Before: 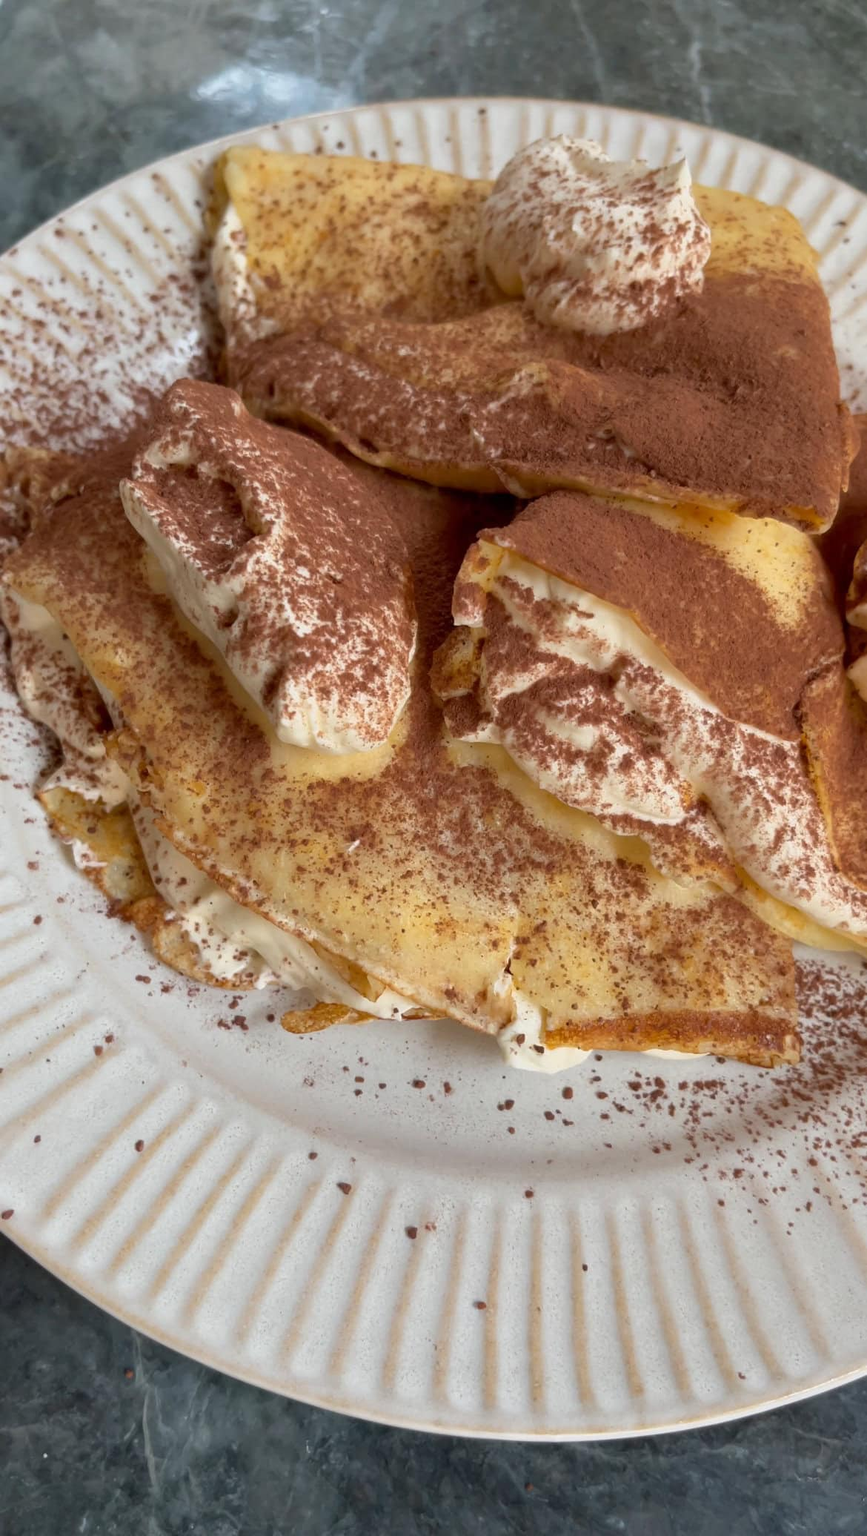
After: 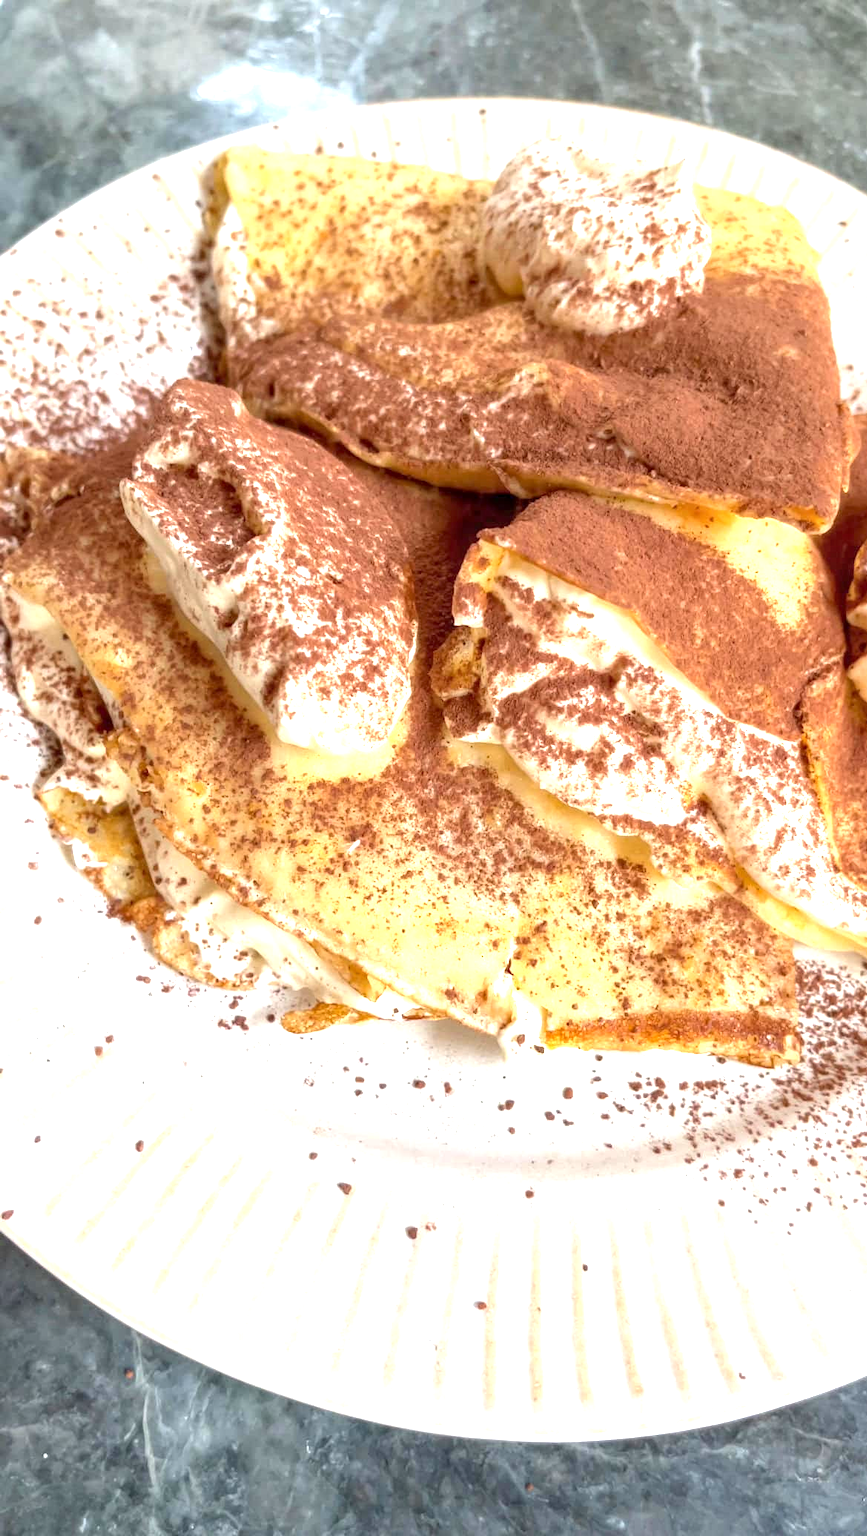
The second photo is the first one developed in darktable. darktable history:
local contrast: on, module defaults
exposure: black level correction 0, exposure 1.464 EV, compensate highlight preservation false
